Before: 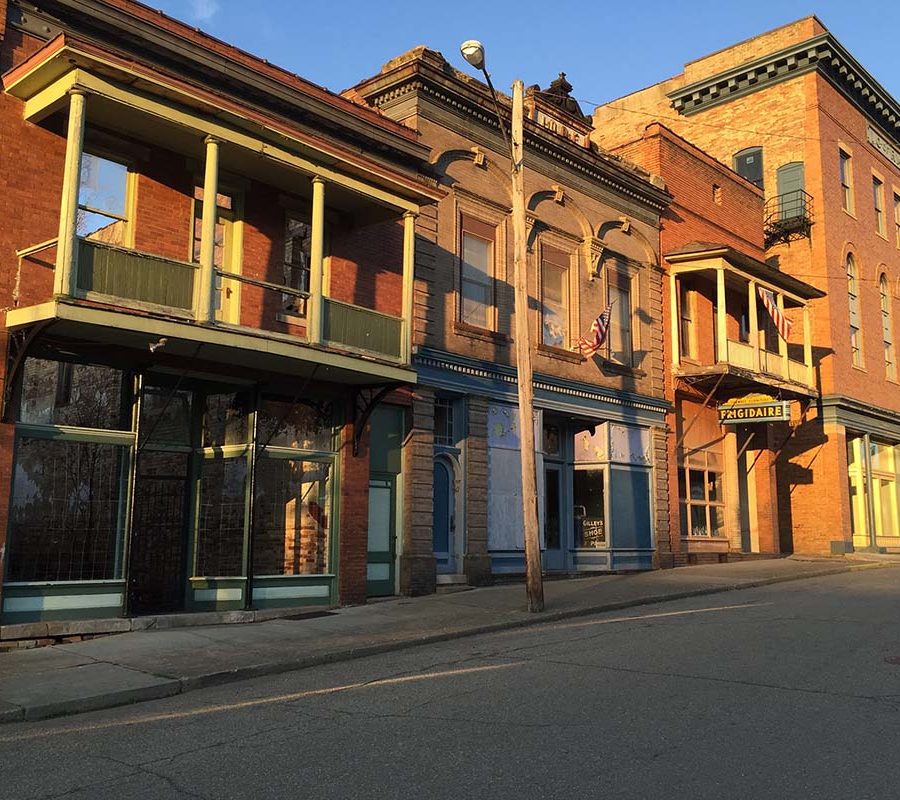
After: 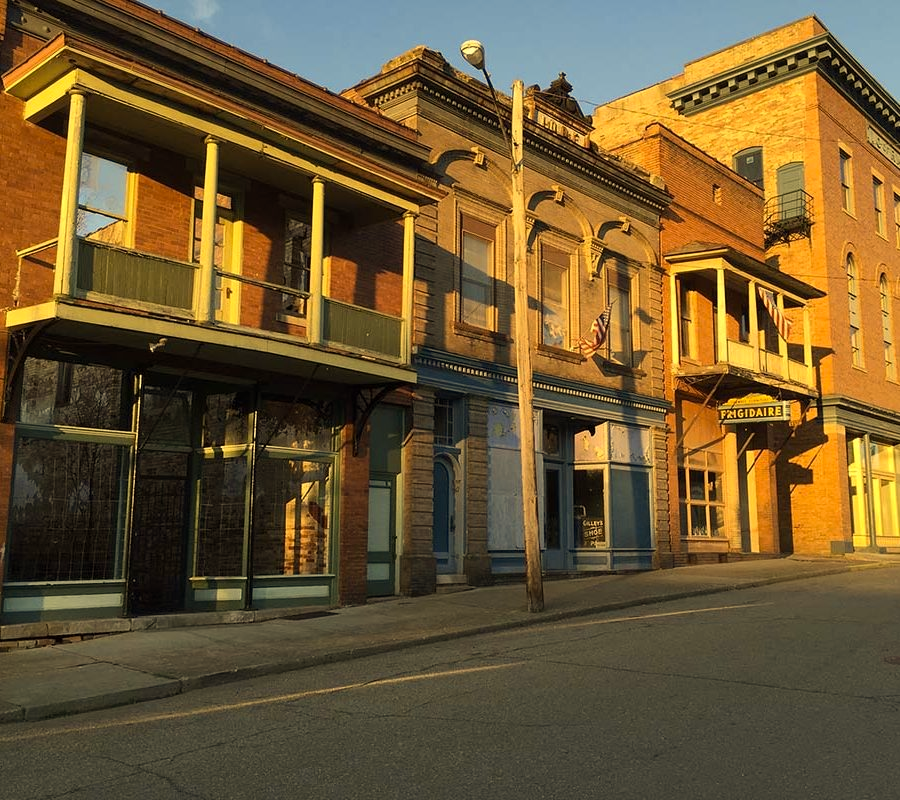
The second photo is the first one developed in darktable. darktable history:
white balance: red 1.08, blue 0.791
color contrast: green-magenta contrast 0.8, blue-yellow contrast 1.1, unbound 0
